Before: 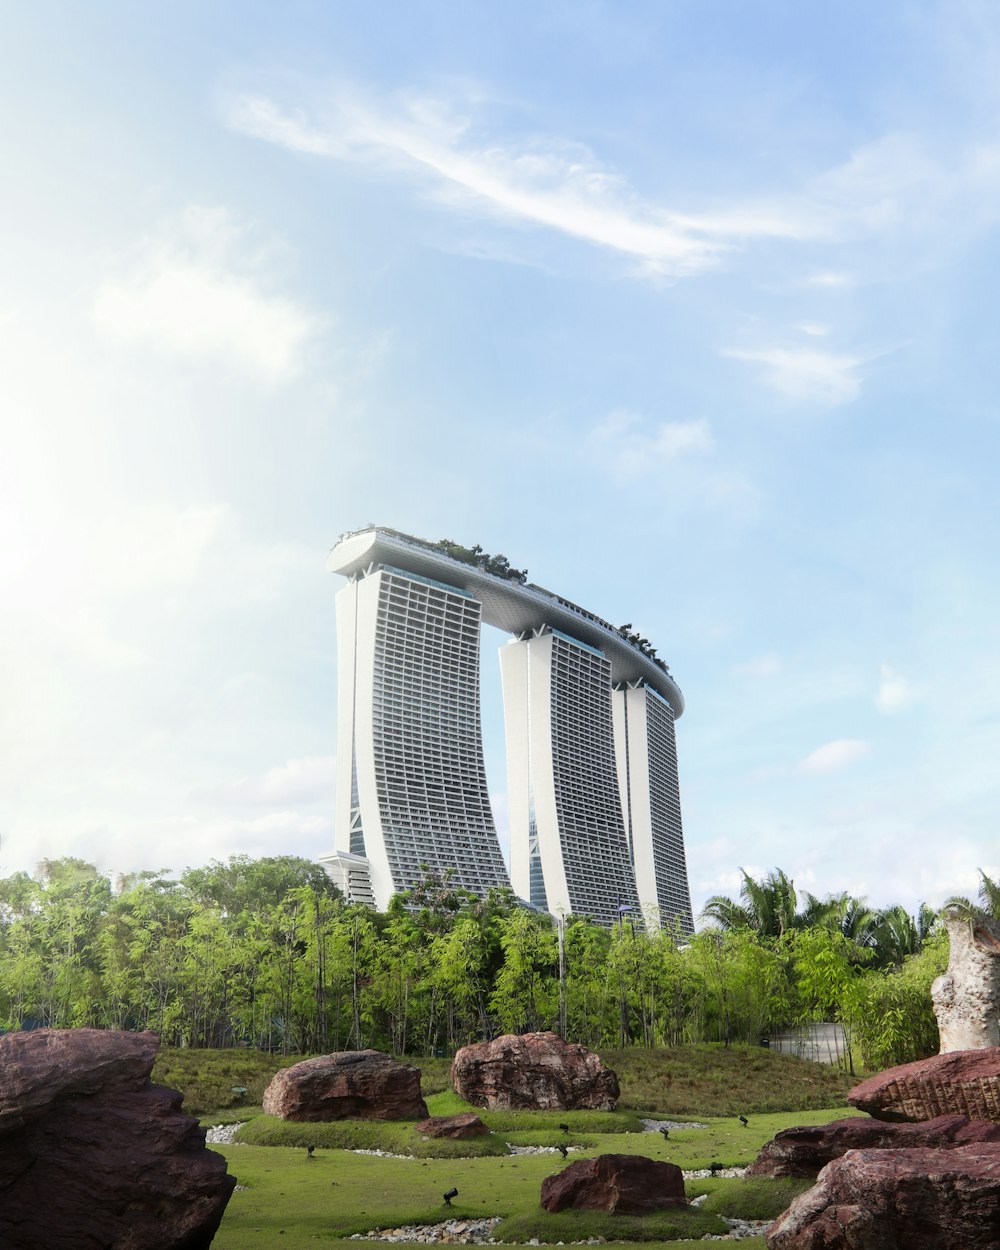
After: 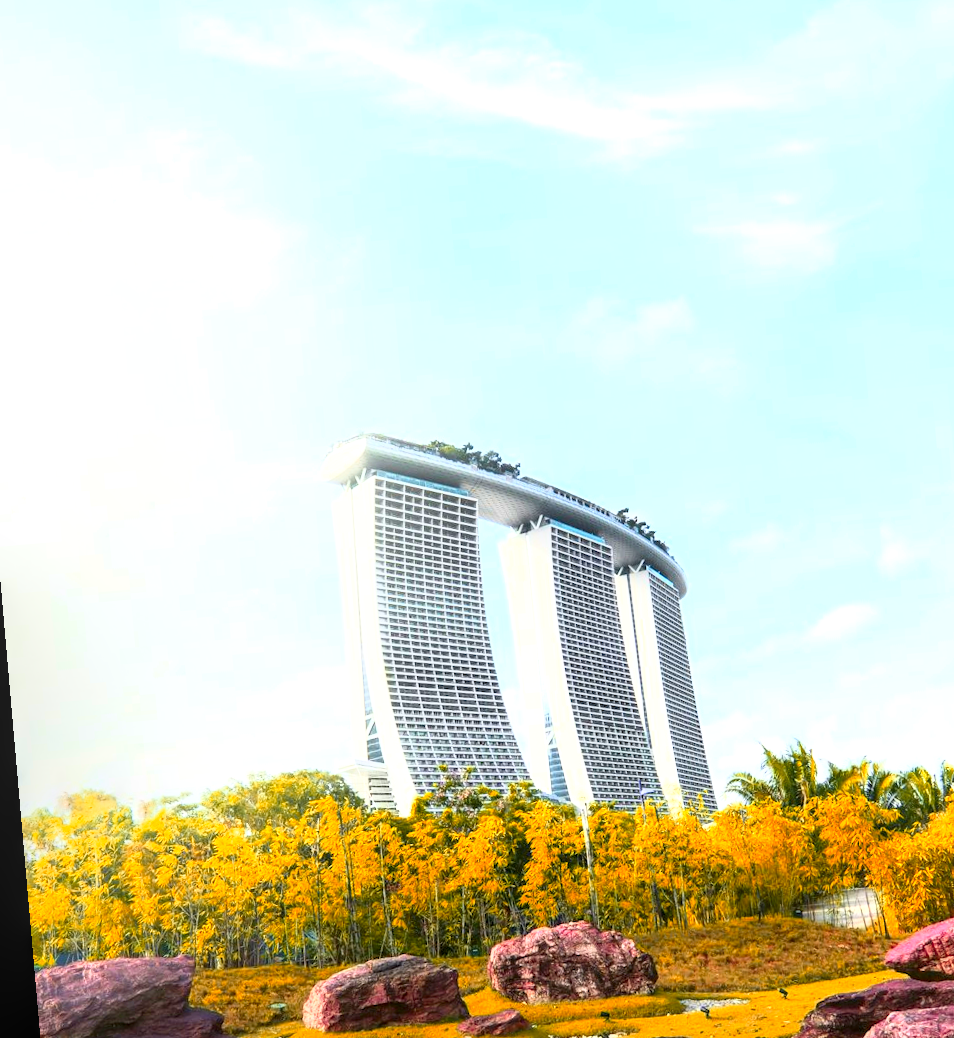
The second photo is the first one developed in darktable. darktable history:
local contrast: on, module defaults
rotate and perspective: rotation -5°, crop left 0.05, crop right 0.952, crop top 0.11, crop bottom 0.89
color zones: curves: ch1 [(0.24, 0.634) (0.75, 0.5)]; ch2 [(0.253, 0.437) (0.745, 0.491)], mix 102.12%
exposure: exposure 0.6 EV, compensate highlight preservation false
base curve: curves: ch0 [(0, 0) (0.557, 0.834) (1, 1)]
crop: right 4.126%, bottom 0.031%
color correction: saturation 1.32
